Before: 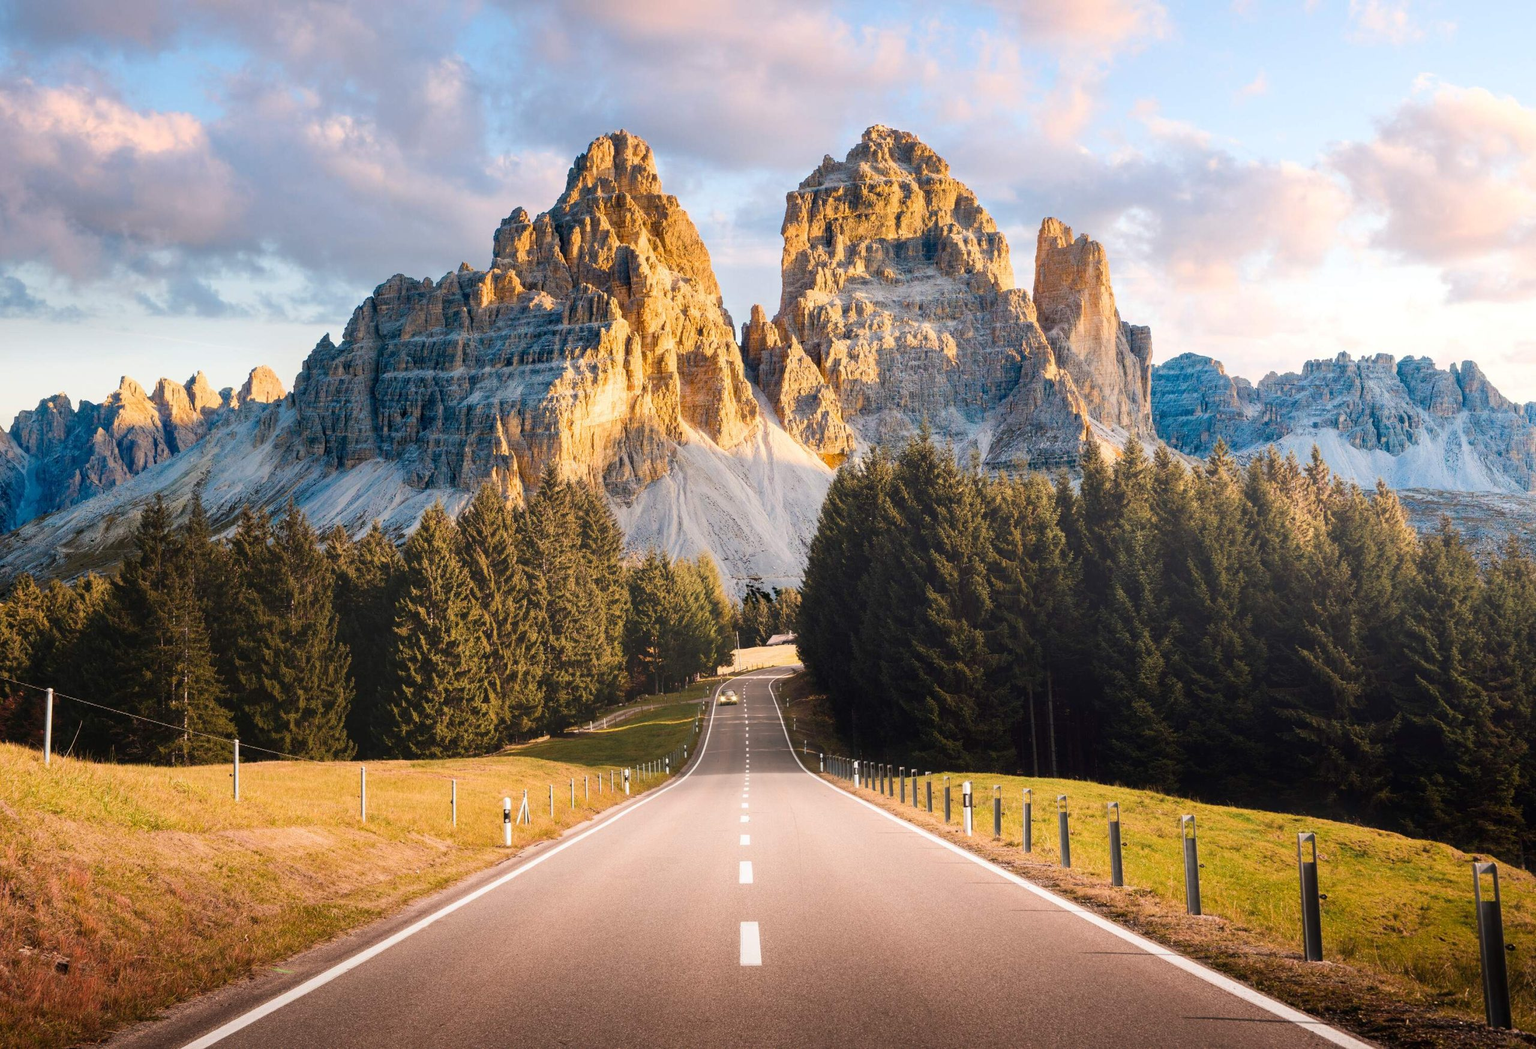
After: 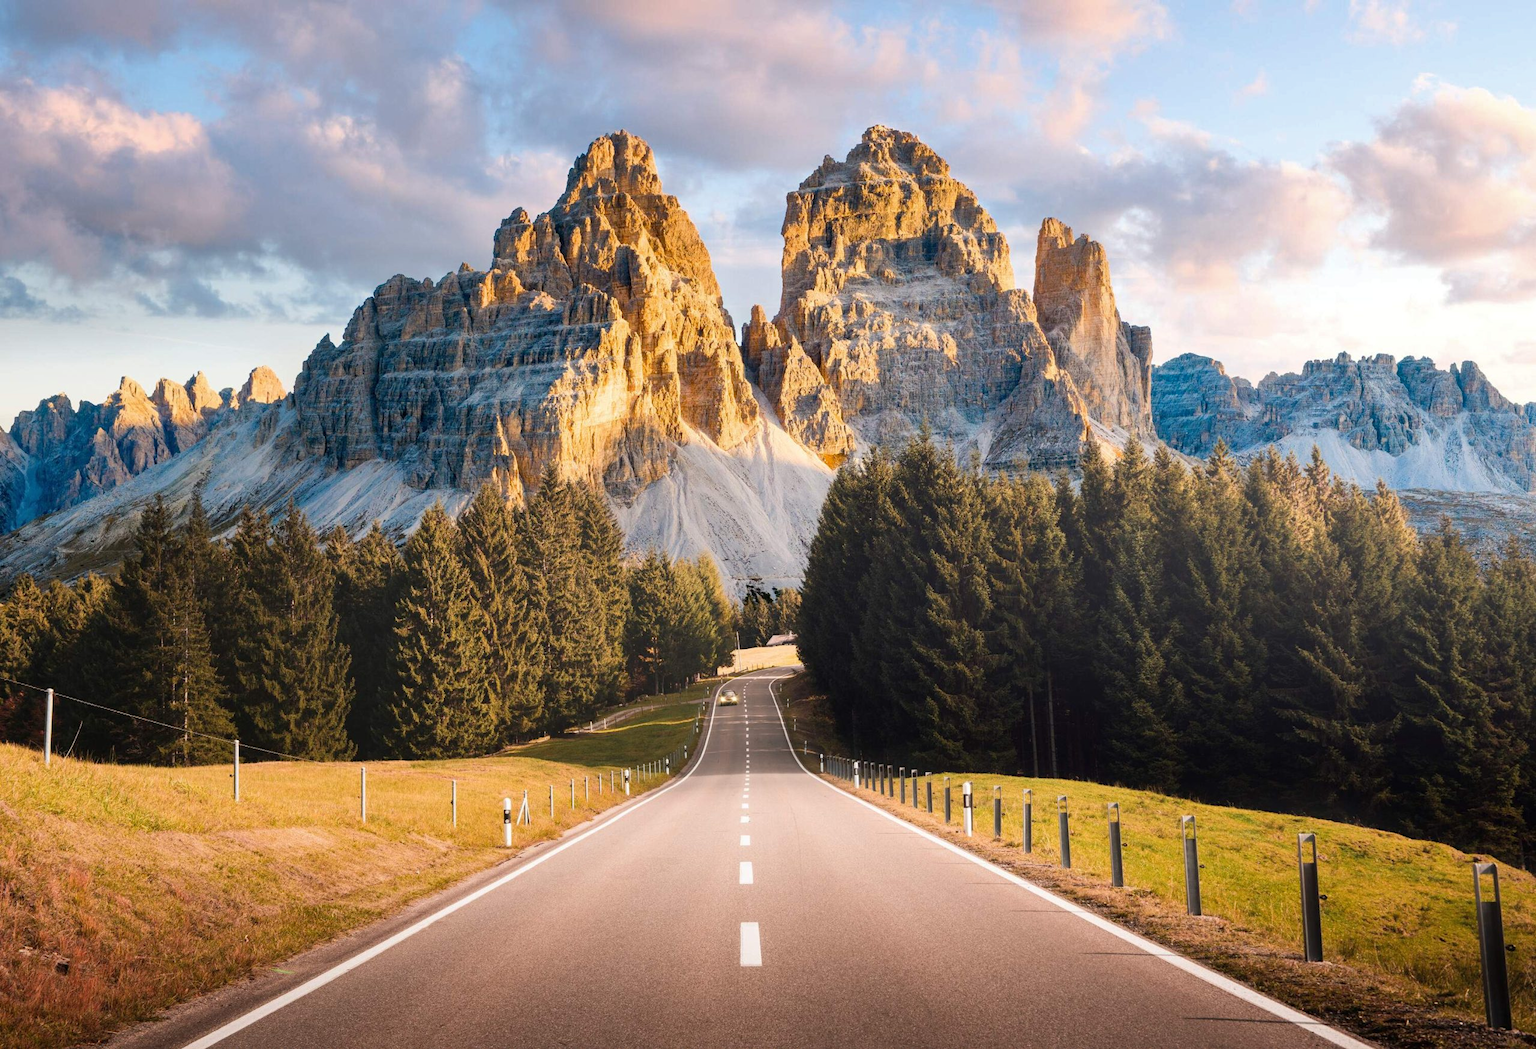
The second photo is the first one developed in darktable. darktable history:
shadows and highlights: shadows 20.97, highlights -36.45, soften with gaussian
